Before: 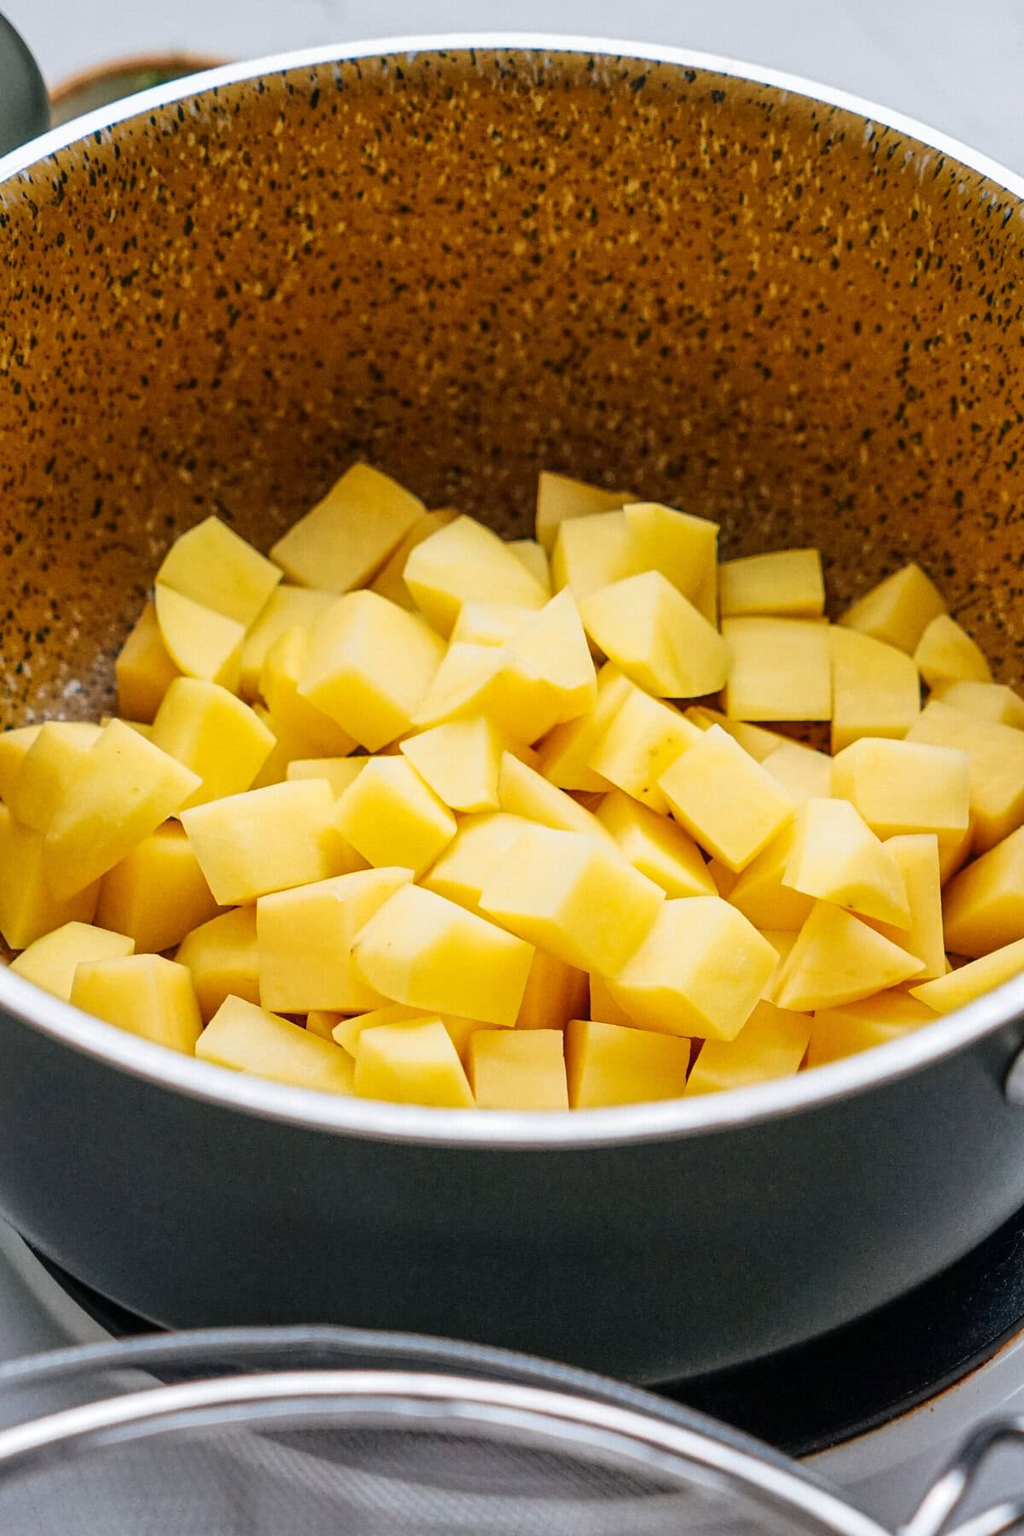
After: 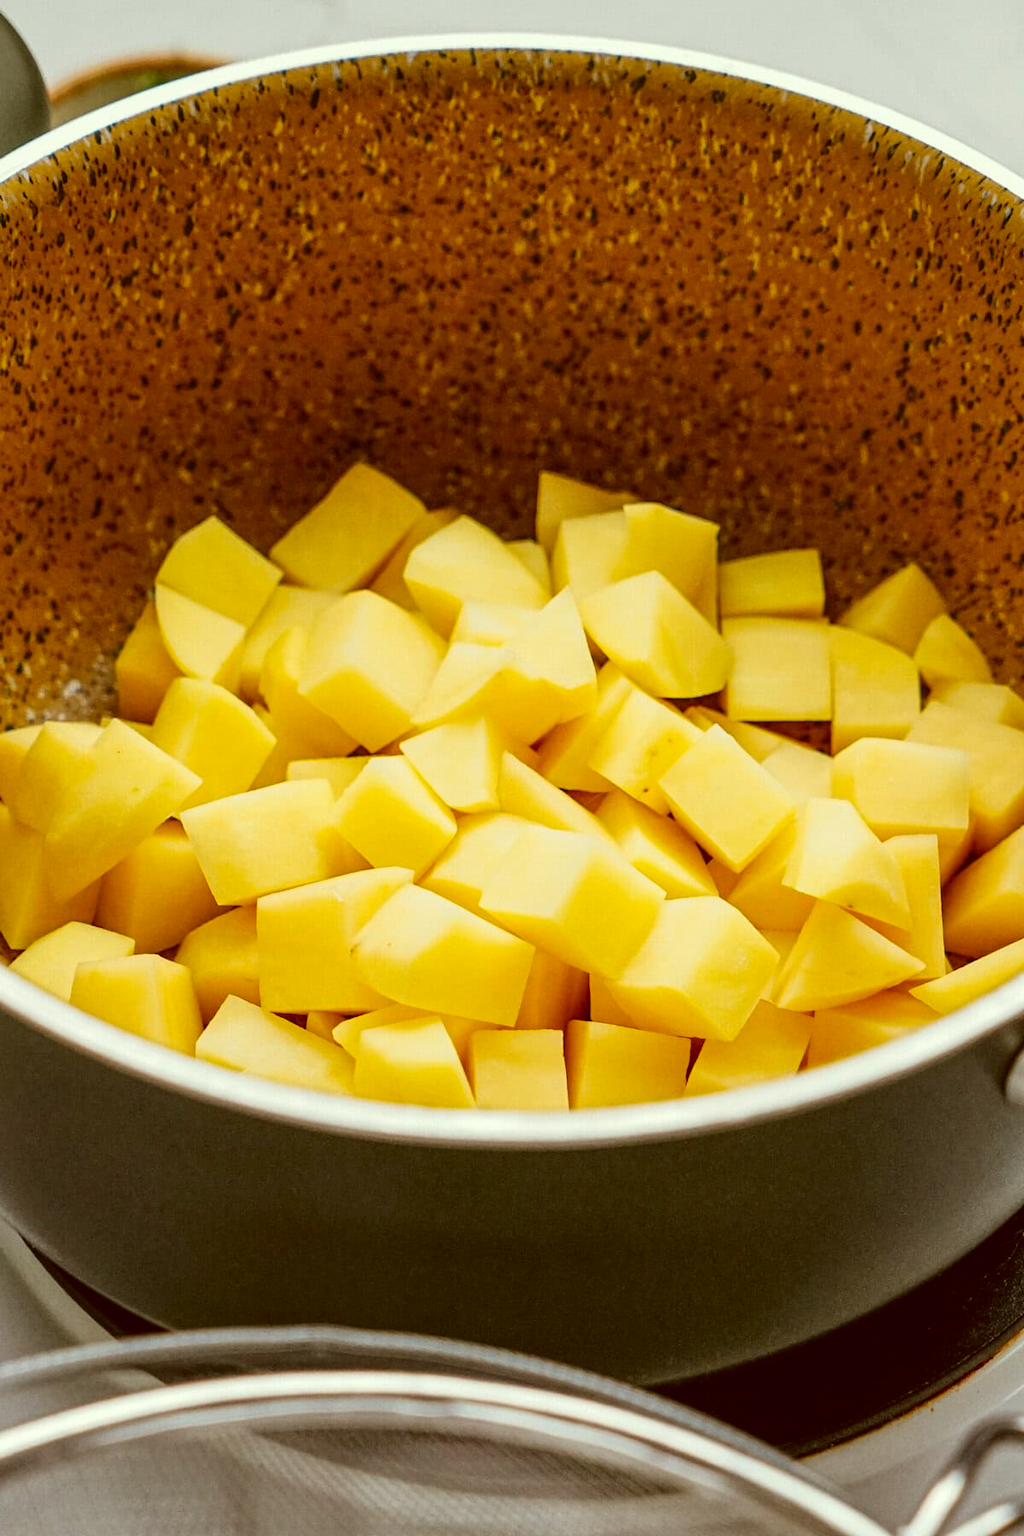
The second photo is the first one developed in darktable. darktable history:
color correction: highlights a* -5.49, highlights b* 9.8, shadows a* 9.87, shadows b* 24.91
